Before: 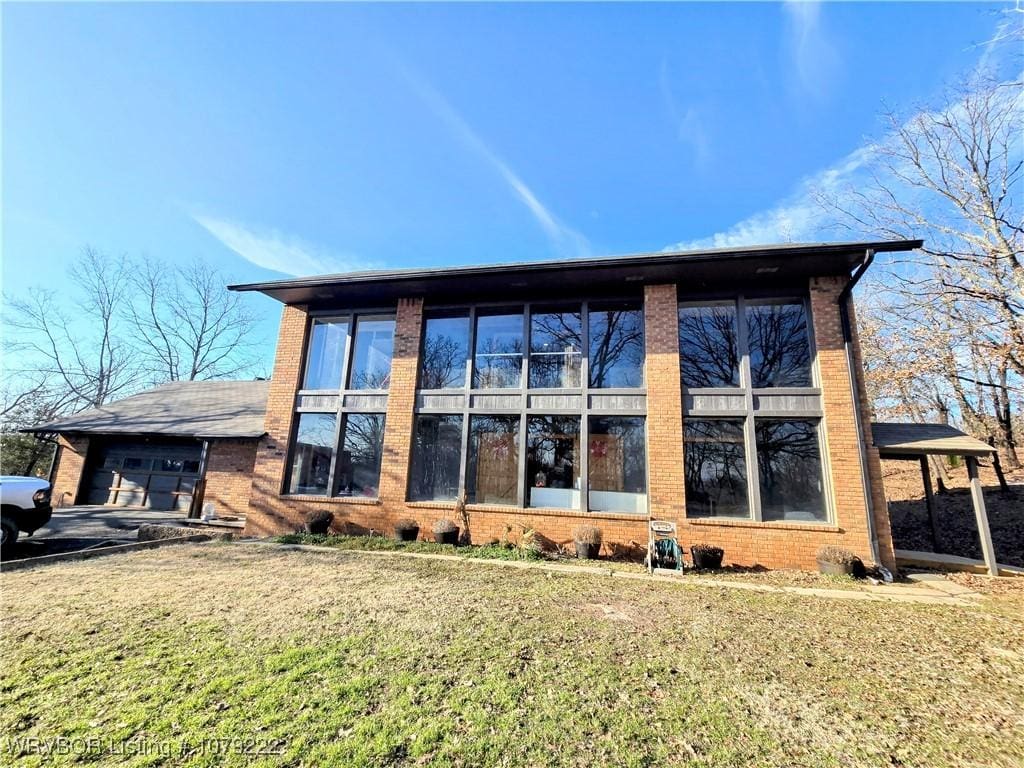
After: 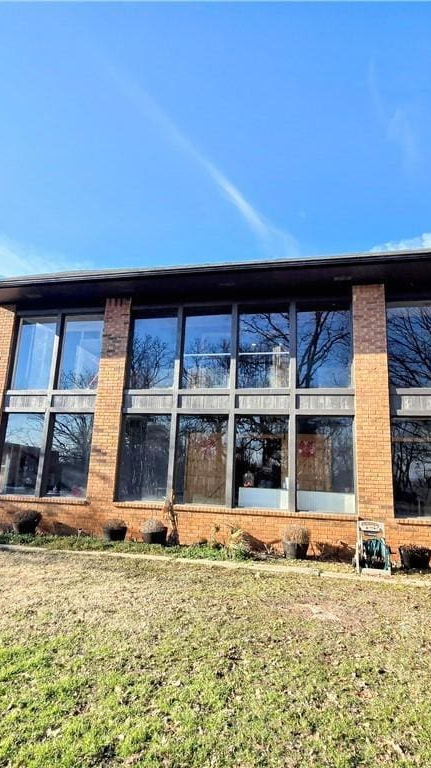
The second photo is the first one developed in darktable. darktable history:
local contrast: mode bilateral grid, contrast 100, coarseness 100, detail 91%, midtone range 0.2
tone equalizer: on, module defaults
crop: left 28.583%, right 29.231%
